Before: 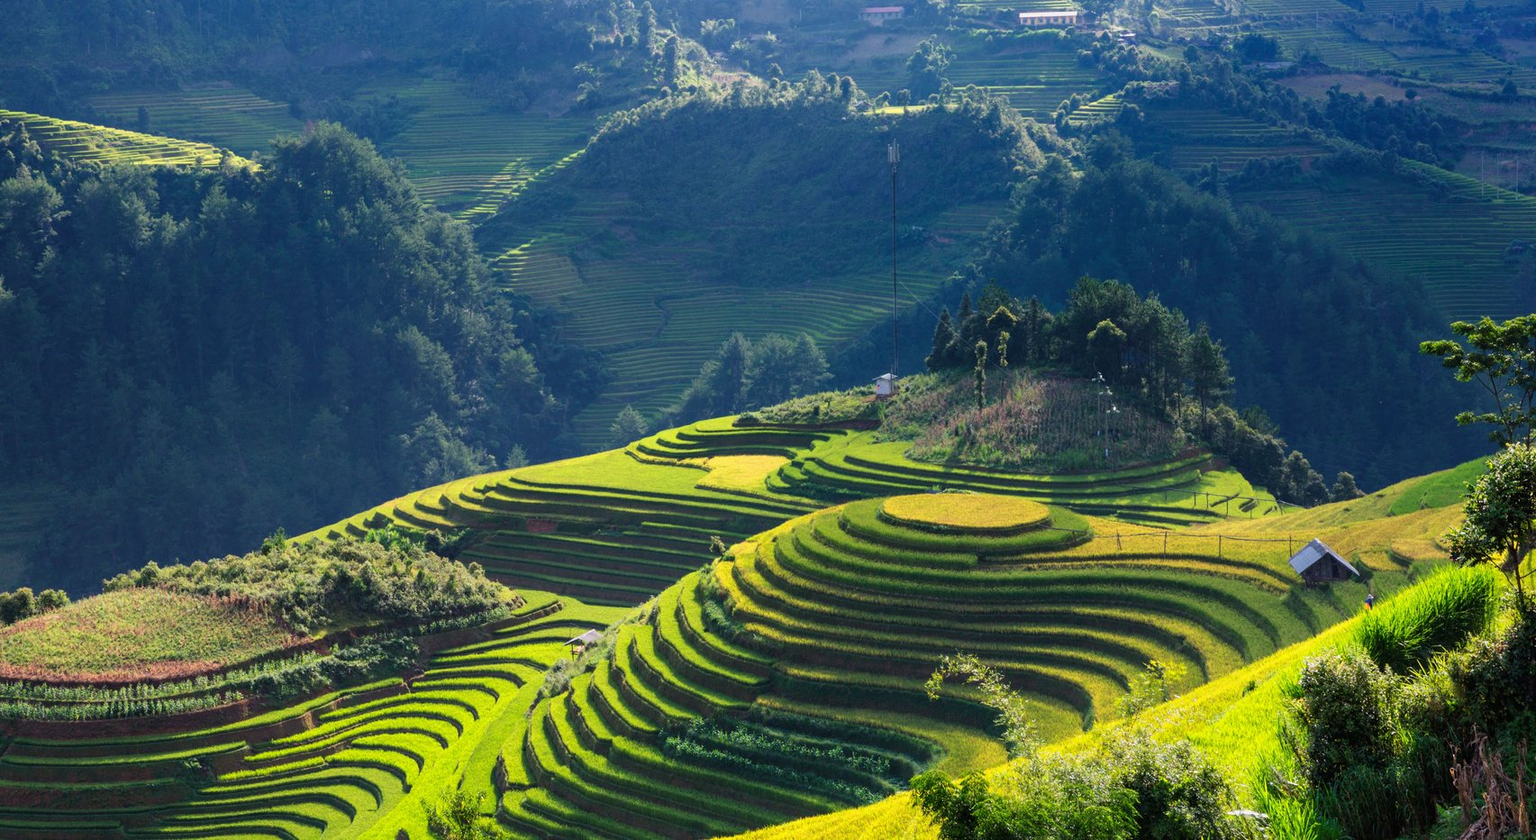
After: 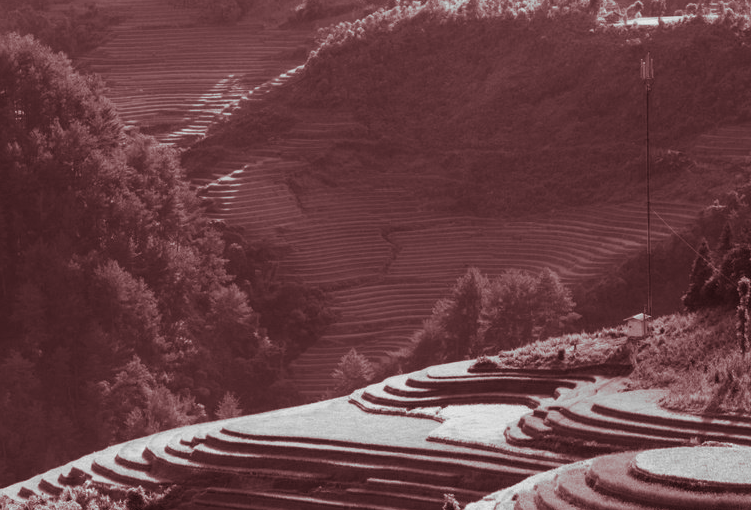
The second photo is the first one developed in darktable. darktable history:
crop: left 20.248%, top 10.86%, right 35.675%, bottom 34.321%
split-toning: highlights › hue 187.2°, highlights › saturation 0.83, balance -68.05, compress 56.43%
monochrome: a -71.75, b 75.82
